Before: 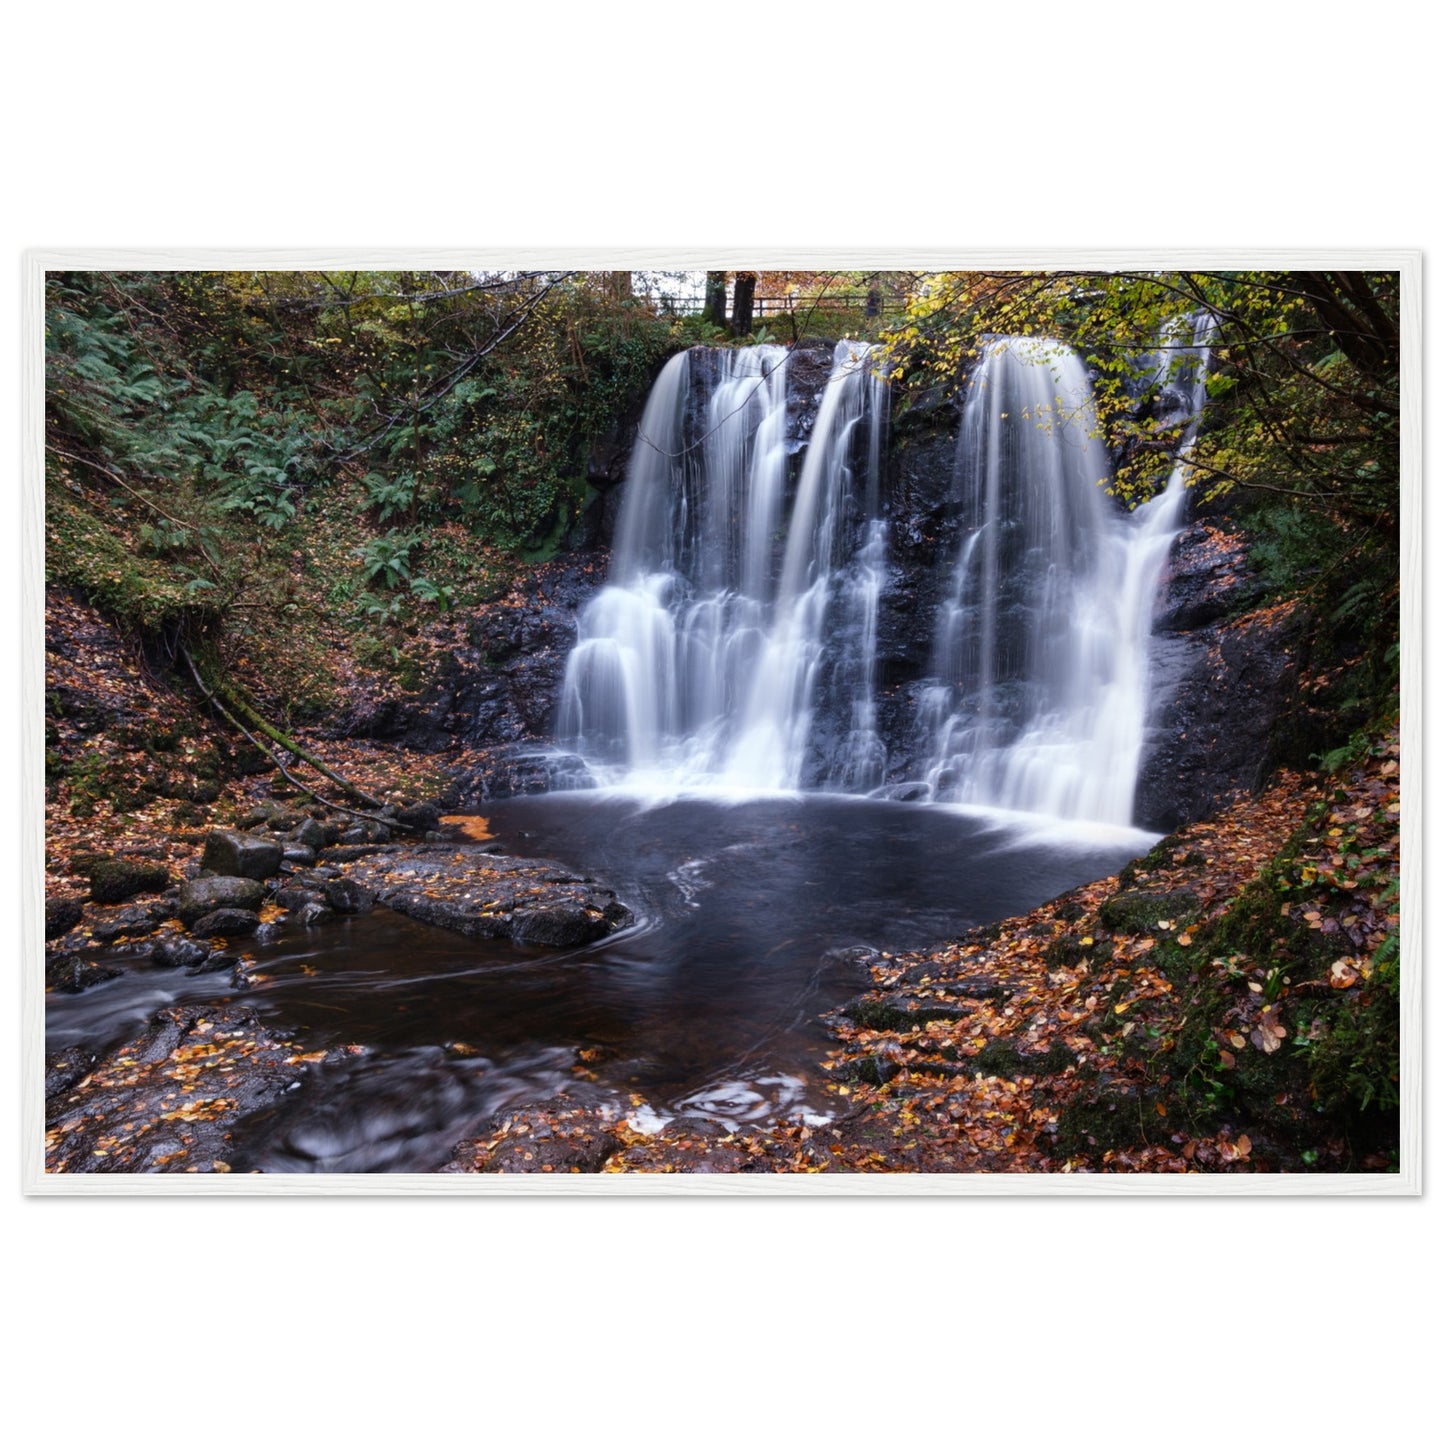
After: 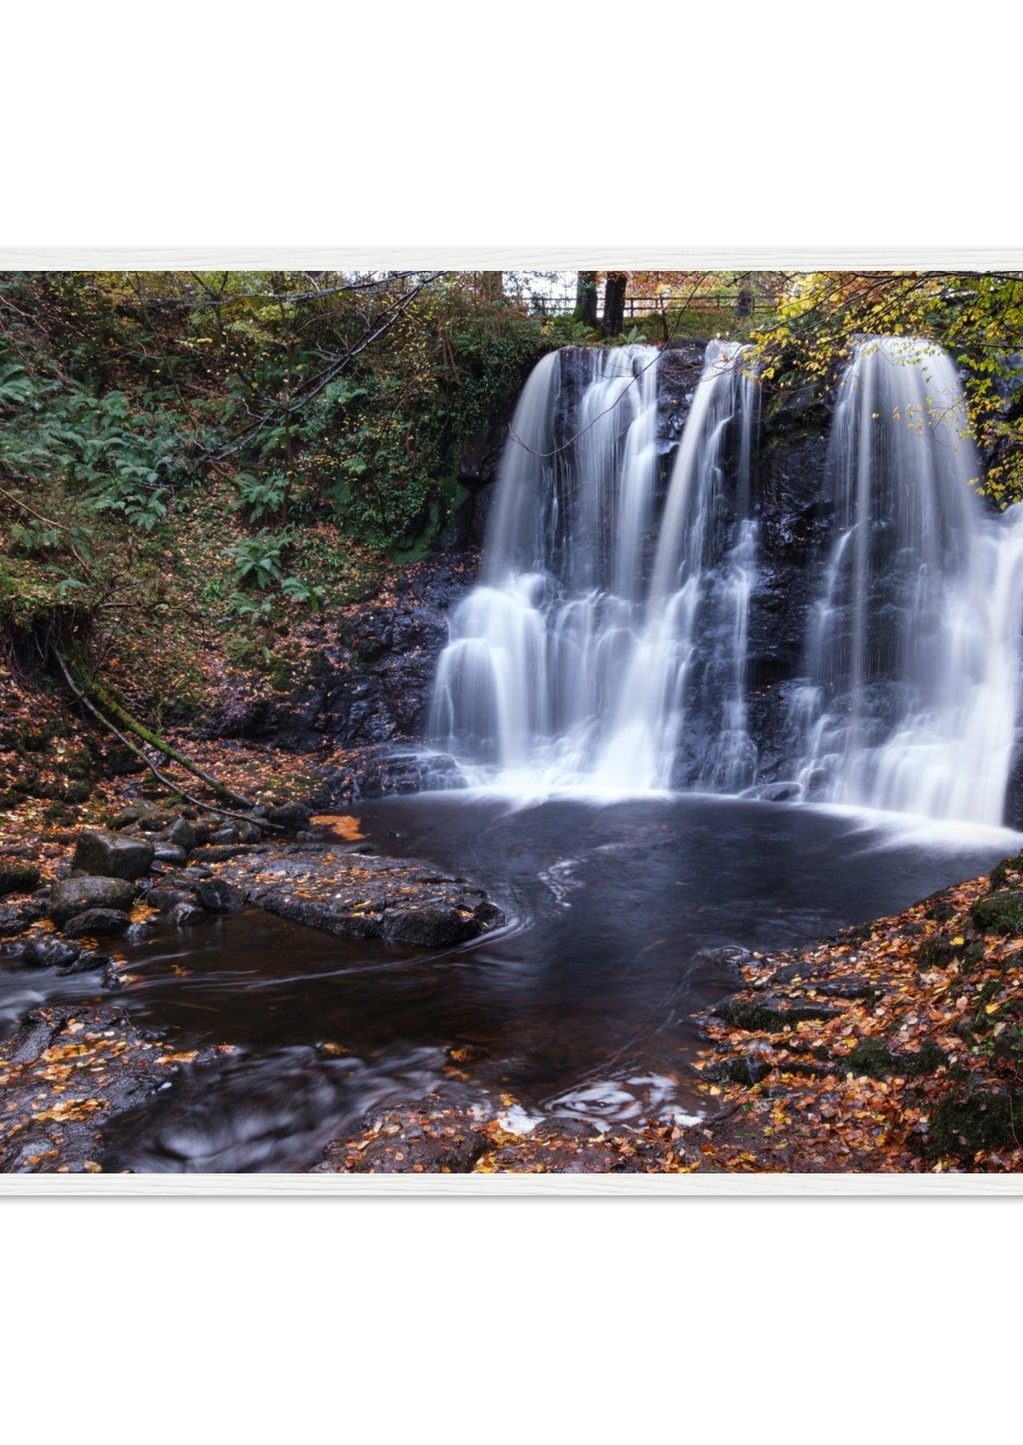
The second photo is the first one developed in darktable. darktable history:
crop and rotate: left 8.957%, right 20.193%
